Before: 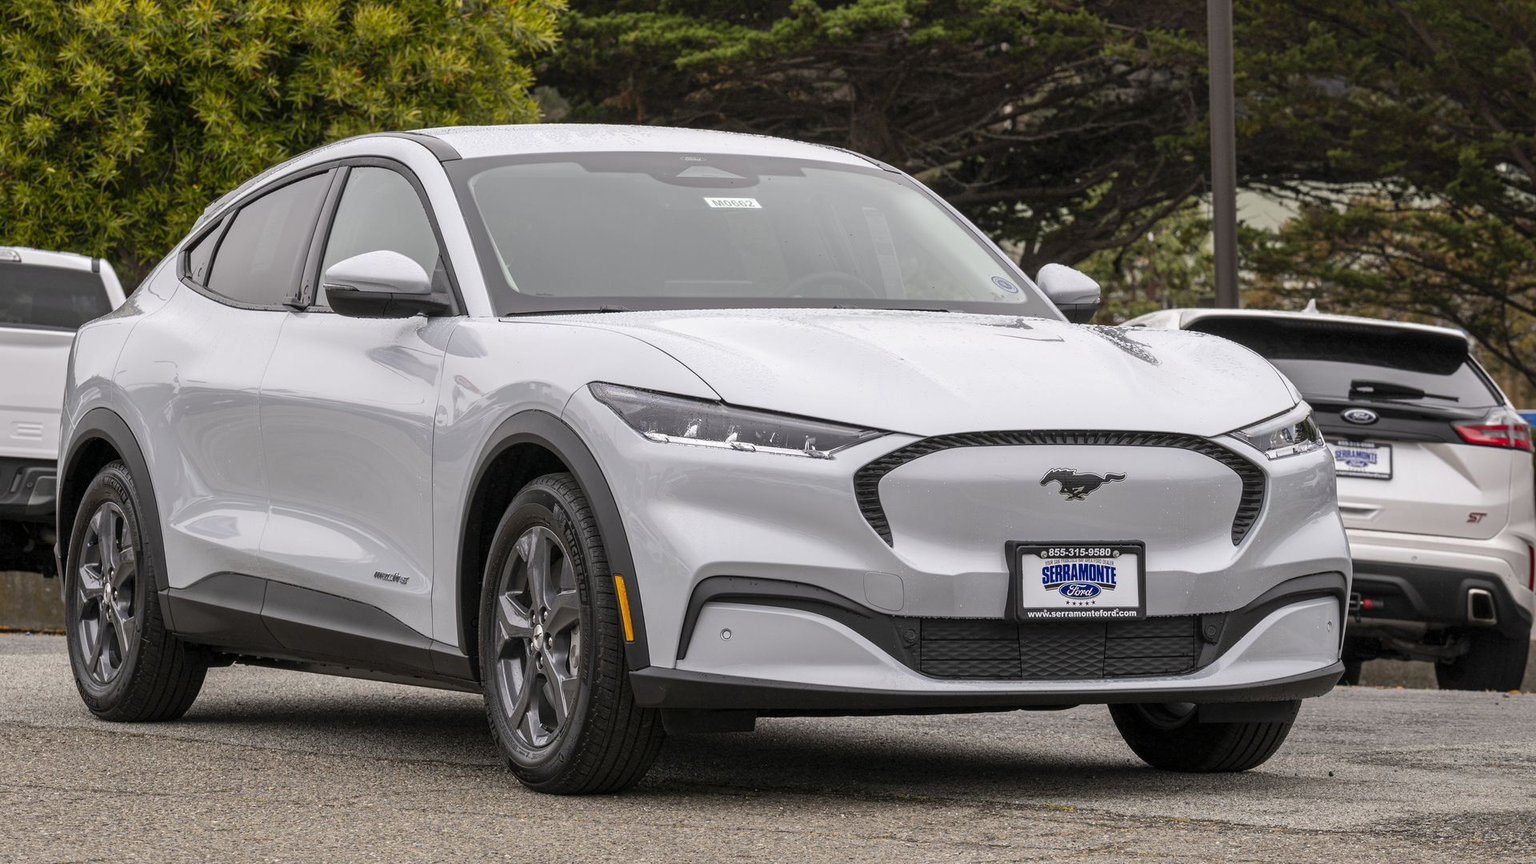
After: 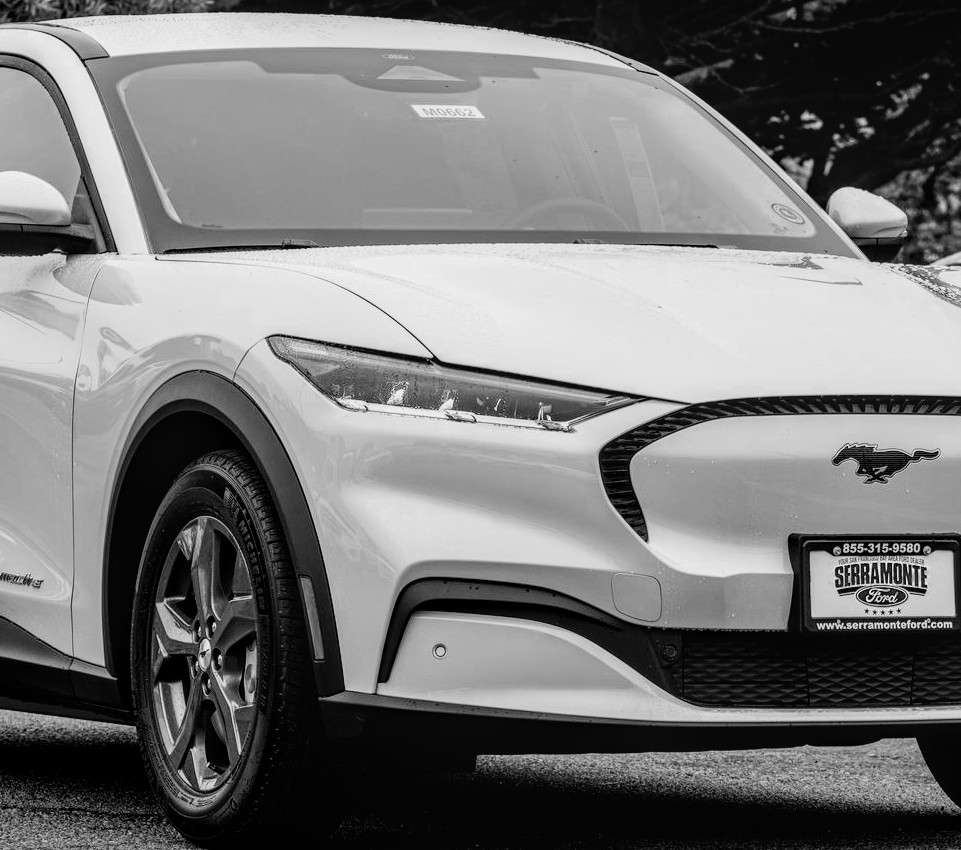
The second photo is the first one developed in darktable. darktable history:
color zones: curves: ch0 [(0.002, 0.589) (0.107, 0.484) (0.146, 0.249) (0.217, 0.352) (0.309, 0.525) (0.39, 0.404) (0.455, 0.169) (0.597, 0.055) (0.724, 0.212) (0.775, 0.691) (0.869, 0.571) (1, 0.587)]; ch1 [(0, 0) (0.143, 0) (0.286, 0) (0.429, 0) (0.571, 0) (0.714, 0) (0.857, 0)]
local contrast: on, module defaults
filmic rgb: black relative exposure -5.1 EV, white relative exposure 3.49 EV, hardness 3.19, contrast 1.496, highlights saturation mix -49.99%, color science v6 (2022)
crop and rotate: angle 0.014°, left 24.37%, top 13.164%, right 25.555%, bottom 8.013%
